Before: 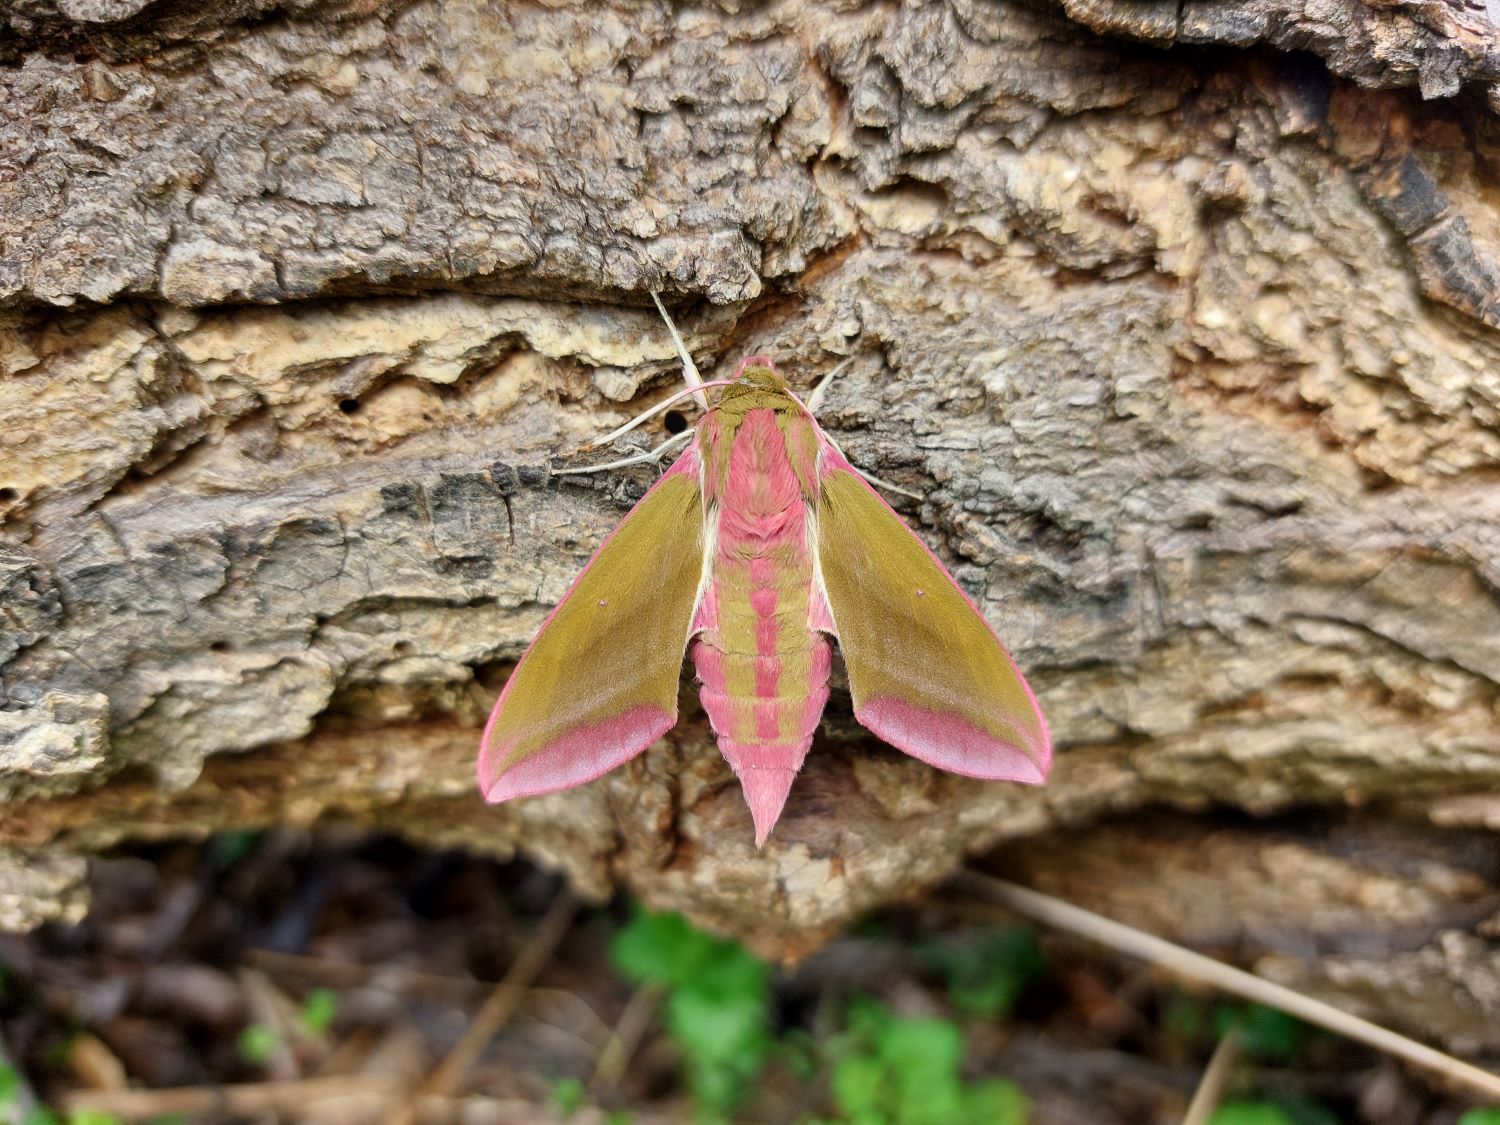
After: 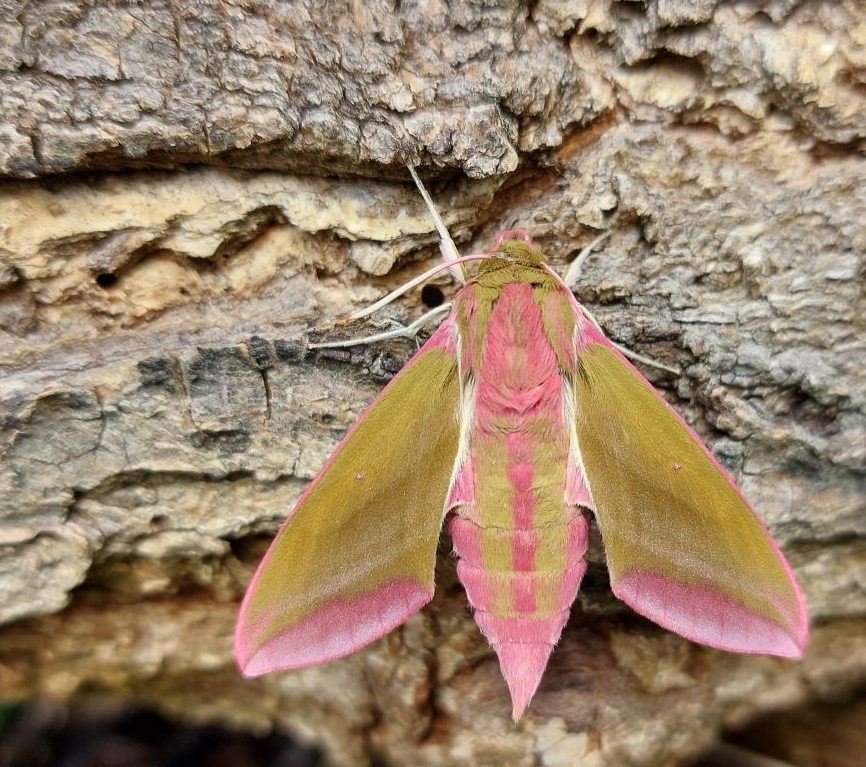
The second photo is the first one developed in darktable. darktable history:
crop: left 16.209%, top 11.259%, right 26.033%, bottom 20.507%
